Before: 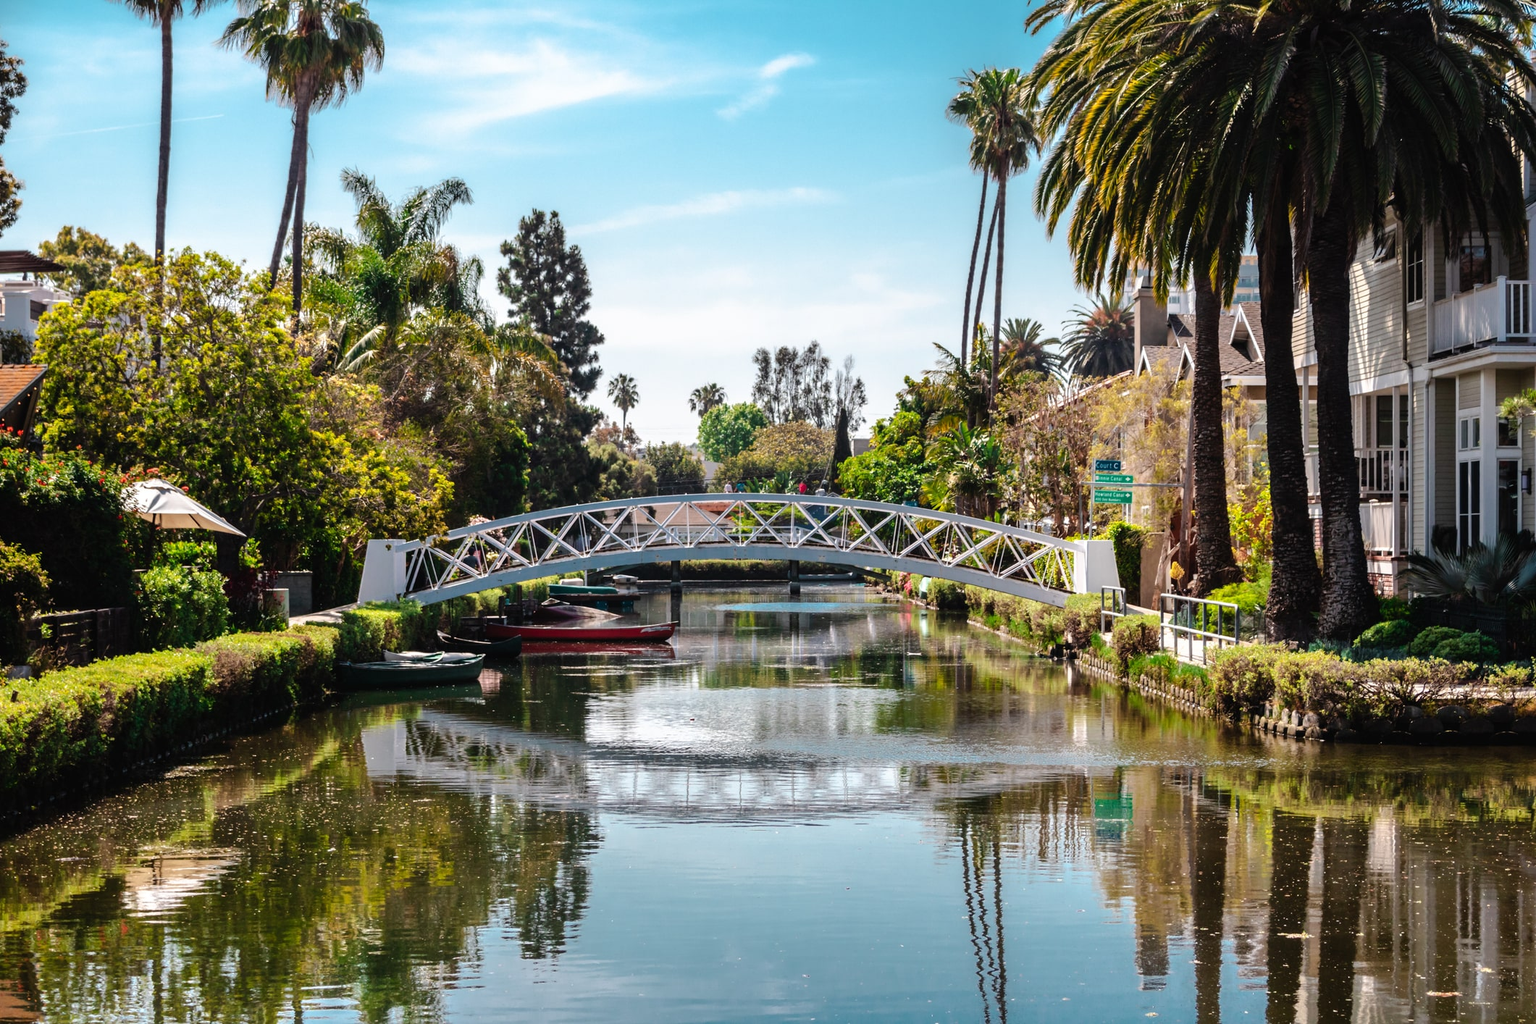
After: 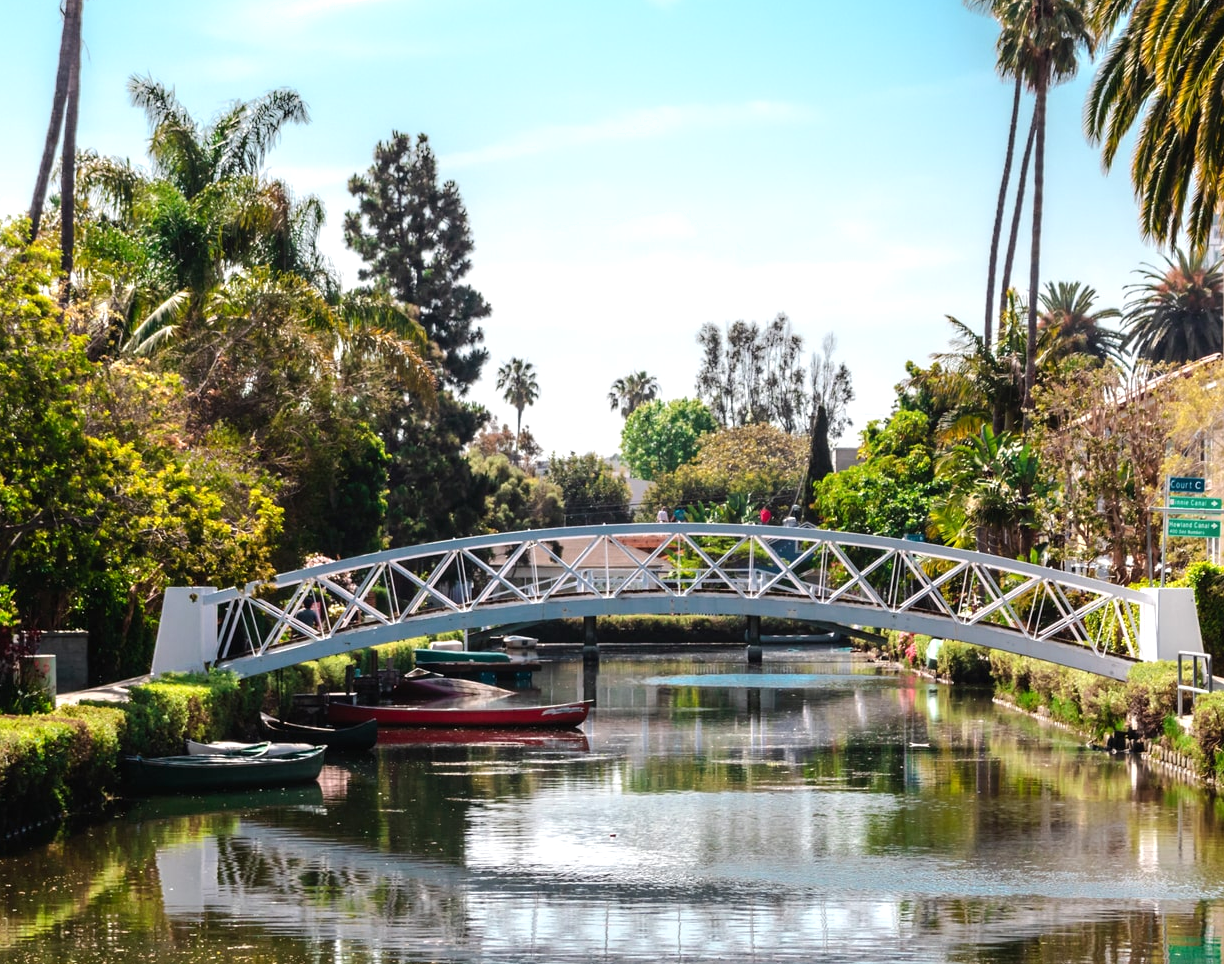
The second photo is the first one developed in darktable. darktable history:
crop: left 16.202%, top 11.208%, right 26.045%, bottom 20.557%
exposure: exposure 0.2 EV, compensate highlight preservation false
shadows and highlights: shadows -23.08, highlights 46.15, soften with gaussian
